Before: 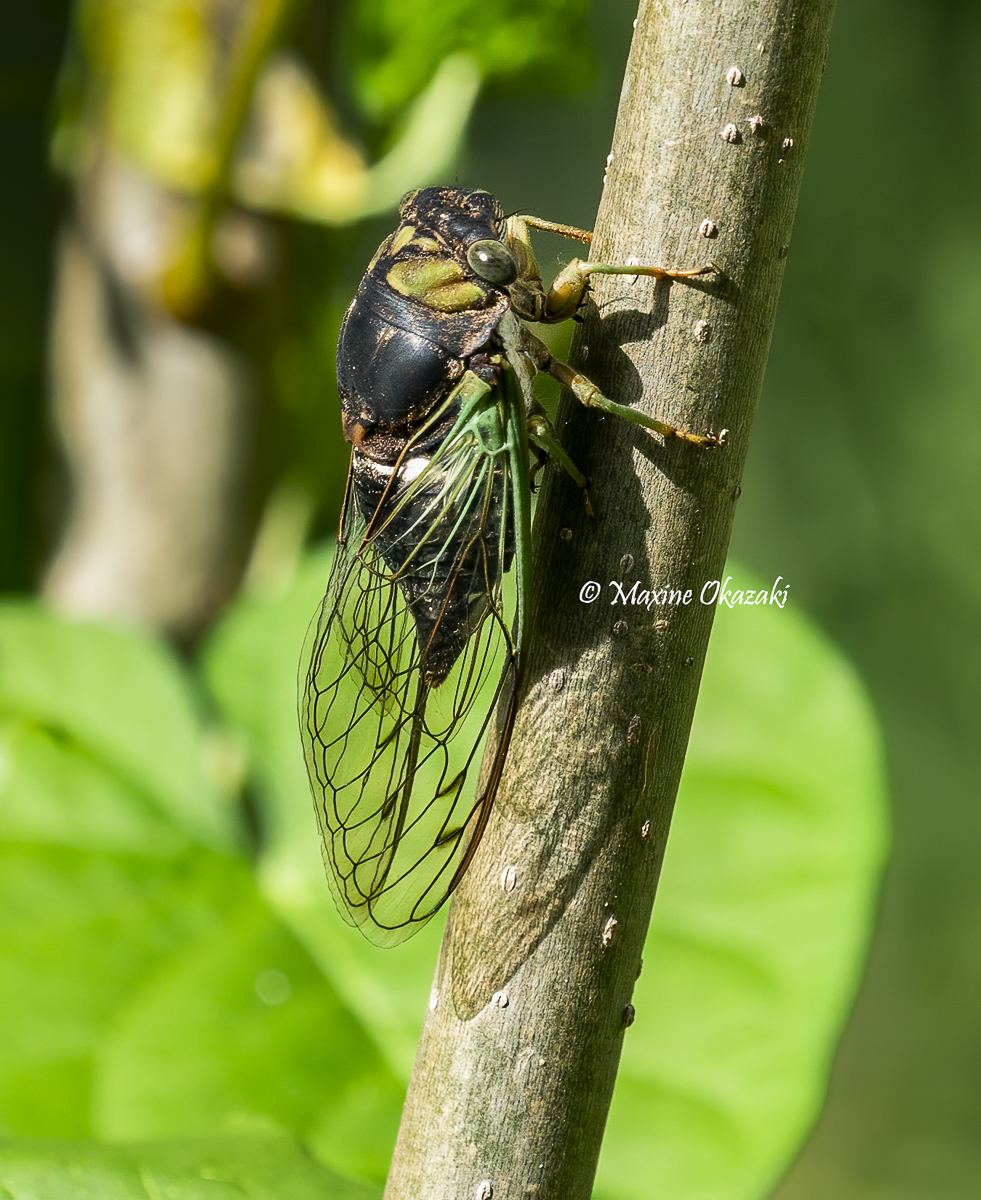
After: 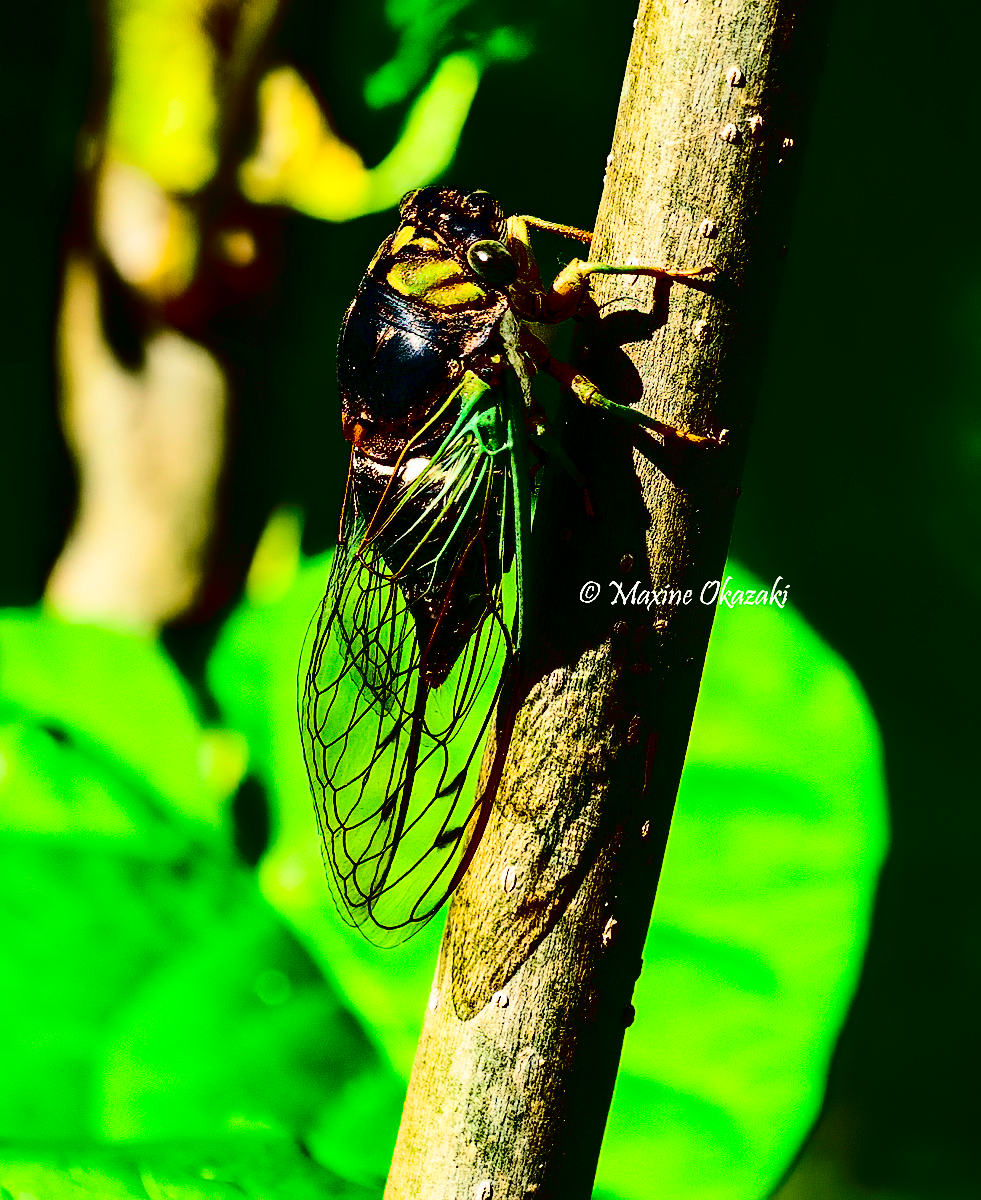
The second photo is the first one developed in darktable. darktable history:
contrast brightness saturation: contrast 0.768, brightness -0.999, saturation 0.991
